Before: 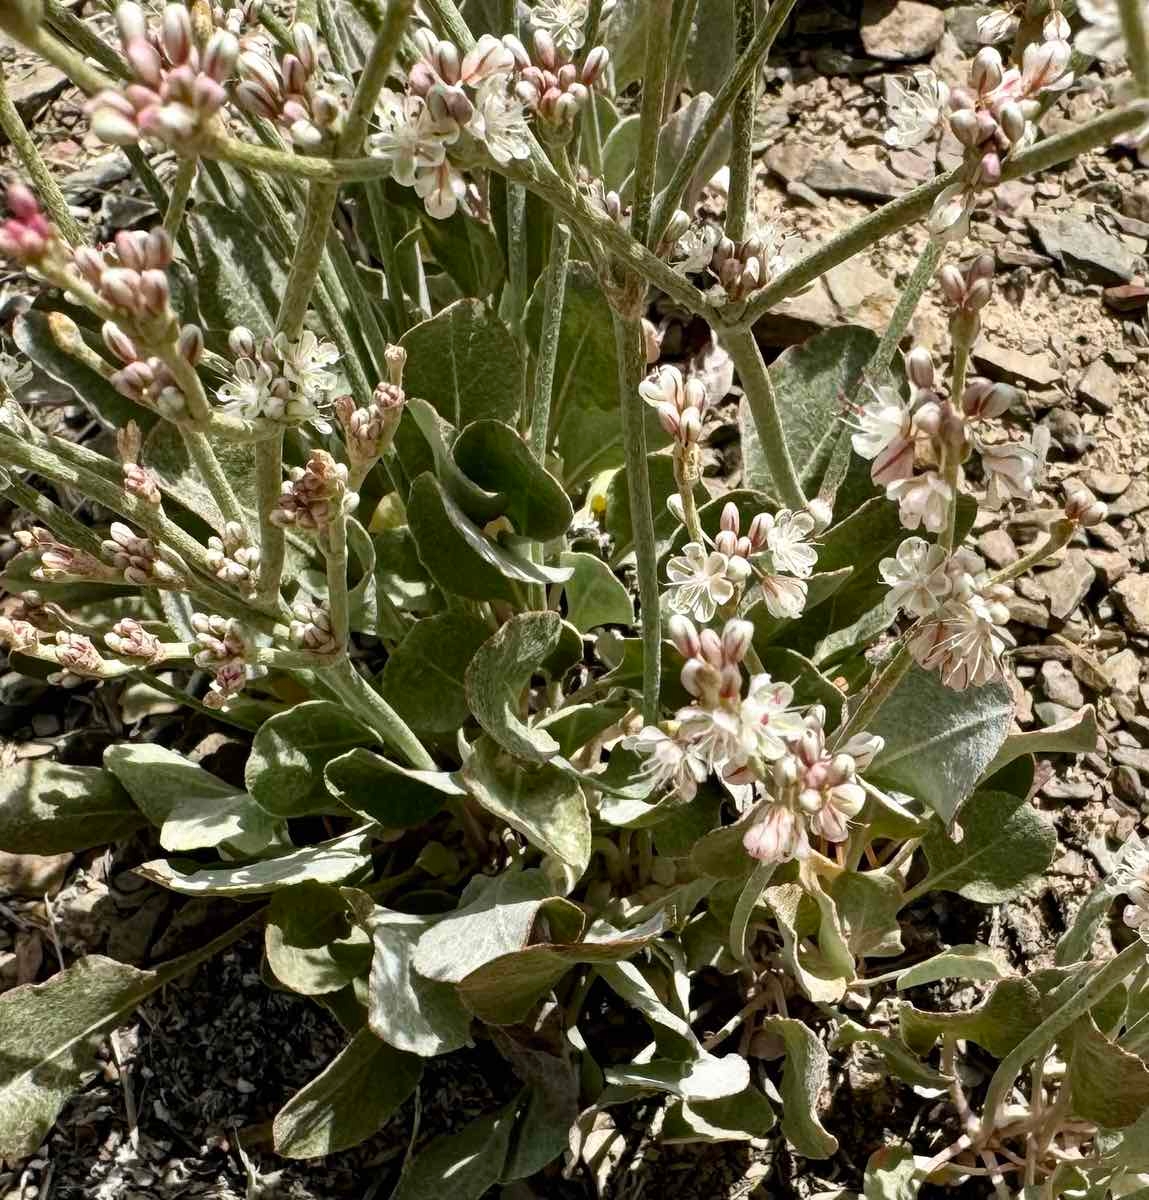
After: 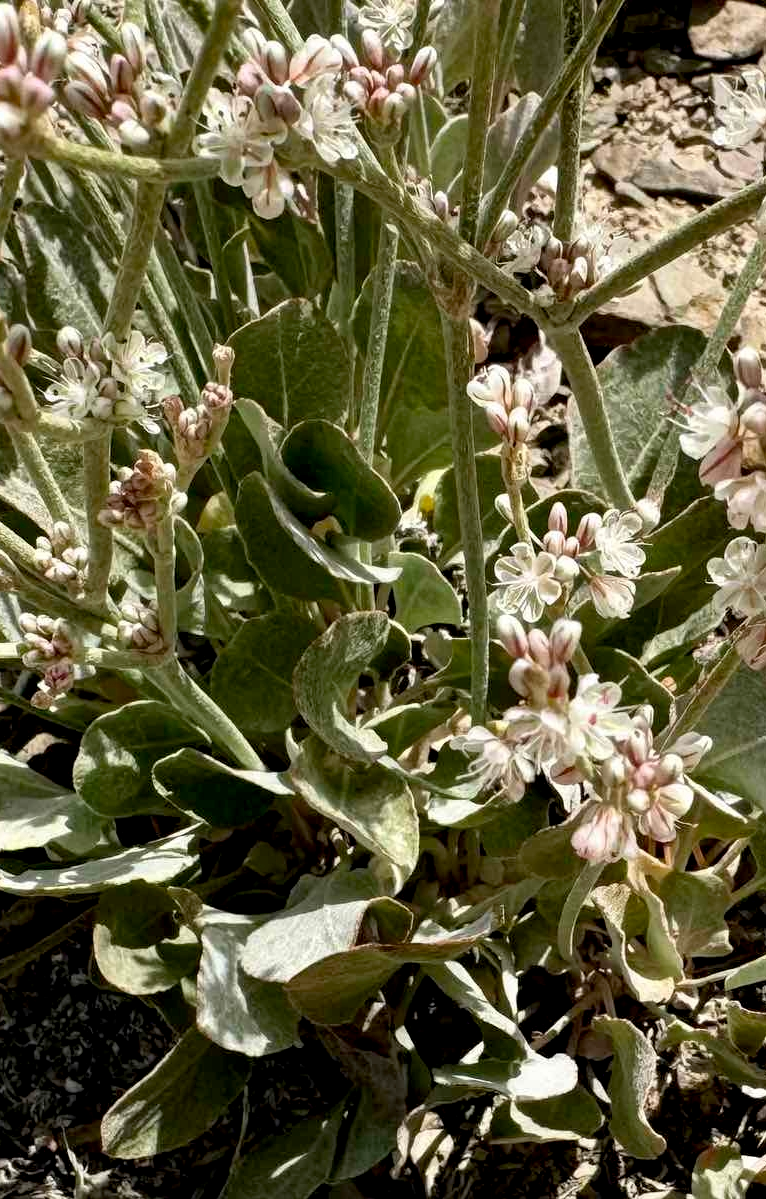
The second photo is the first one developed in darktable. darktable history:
crop and rotate: left 15.084%, right 18.203%
exposure: black level correction 0.005, exposure 0.003 EV, compensate highlight preservation false
